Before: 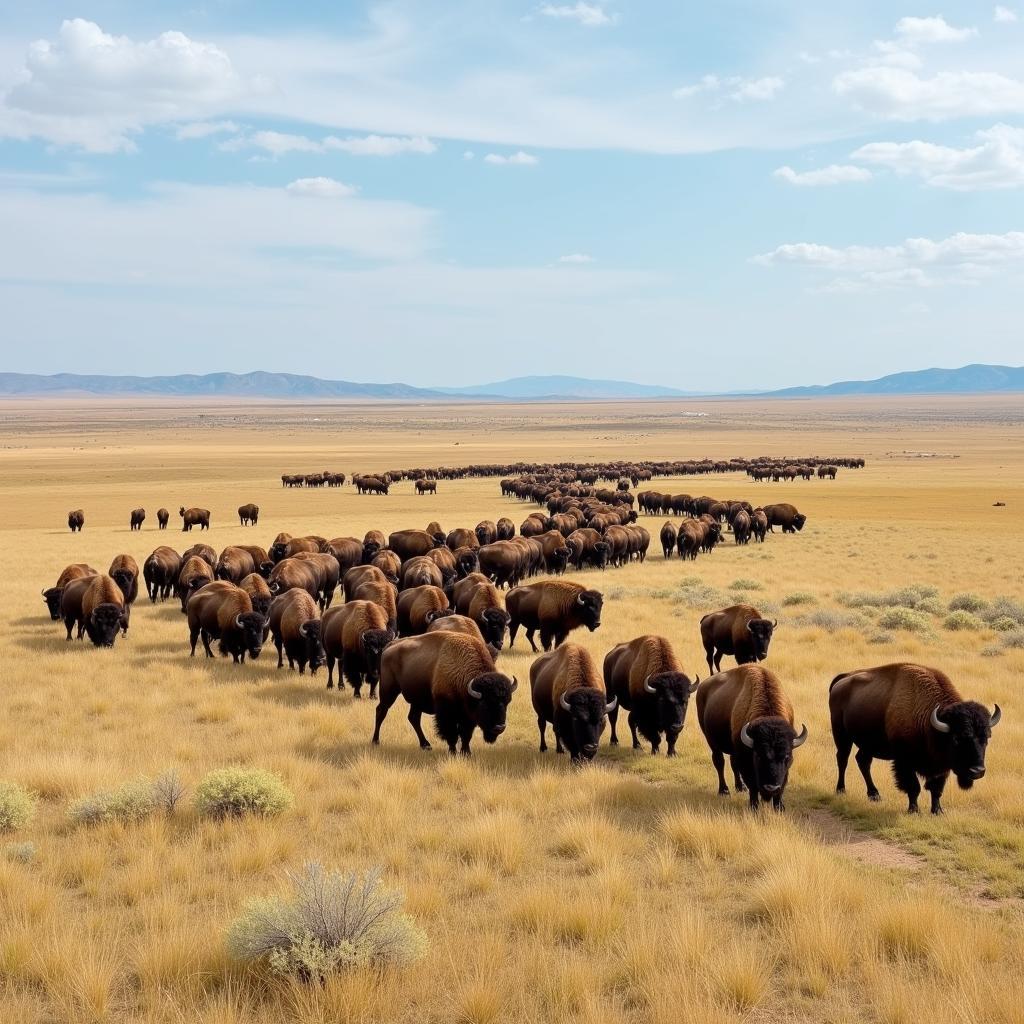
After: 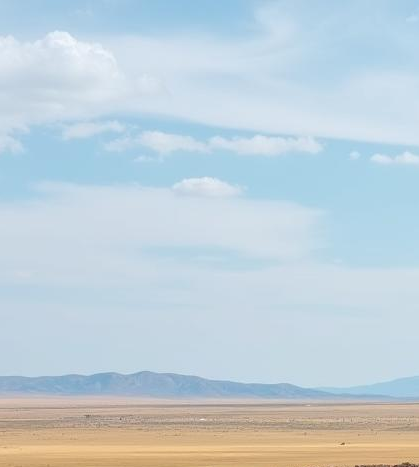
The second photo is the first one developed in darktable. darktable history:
crop and rotate: left 11.159%, top 0.069%, right 47.836%, bottom 54.288%
